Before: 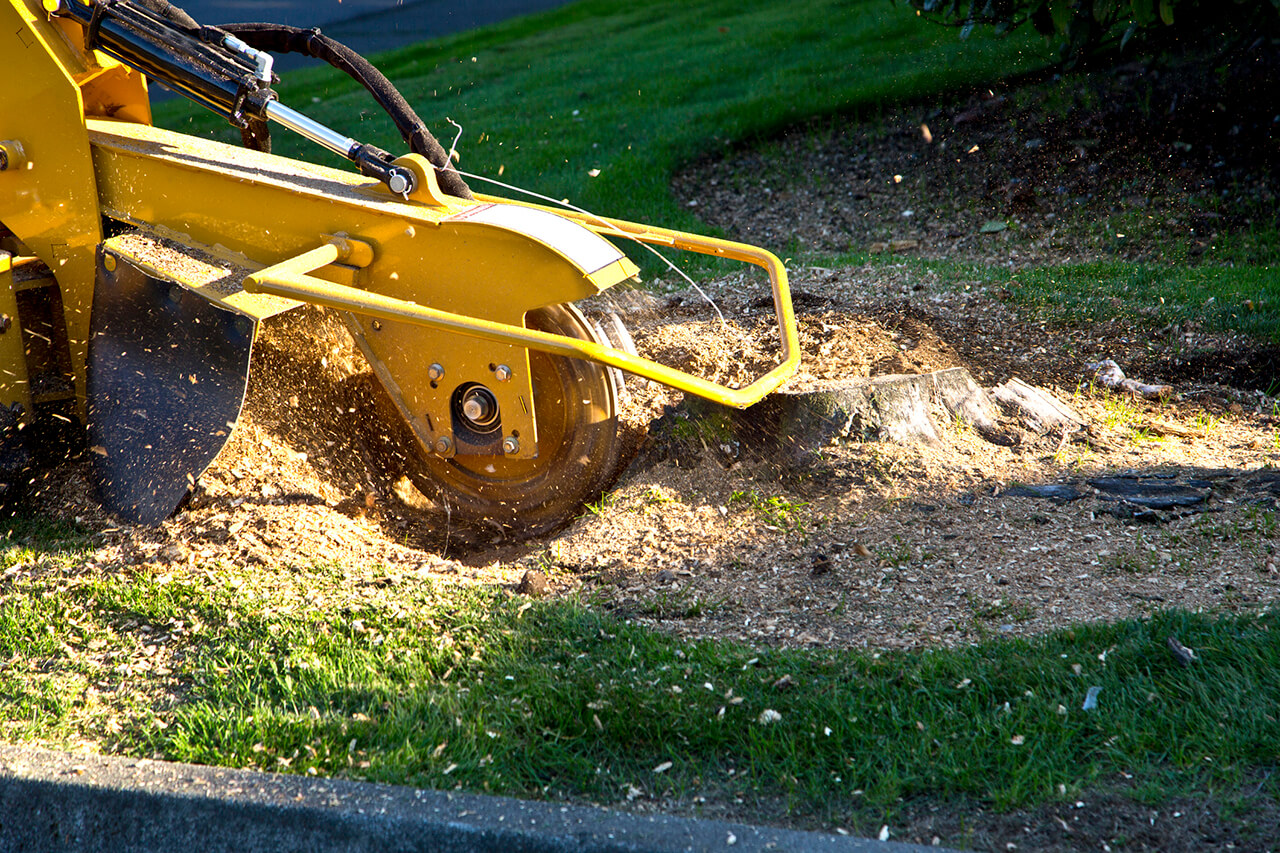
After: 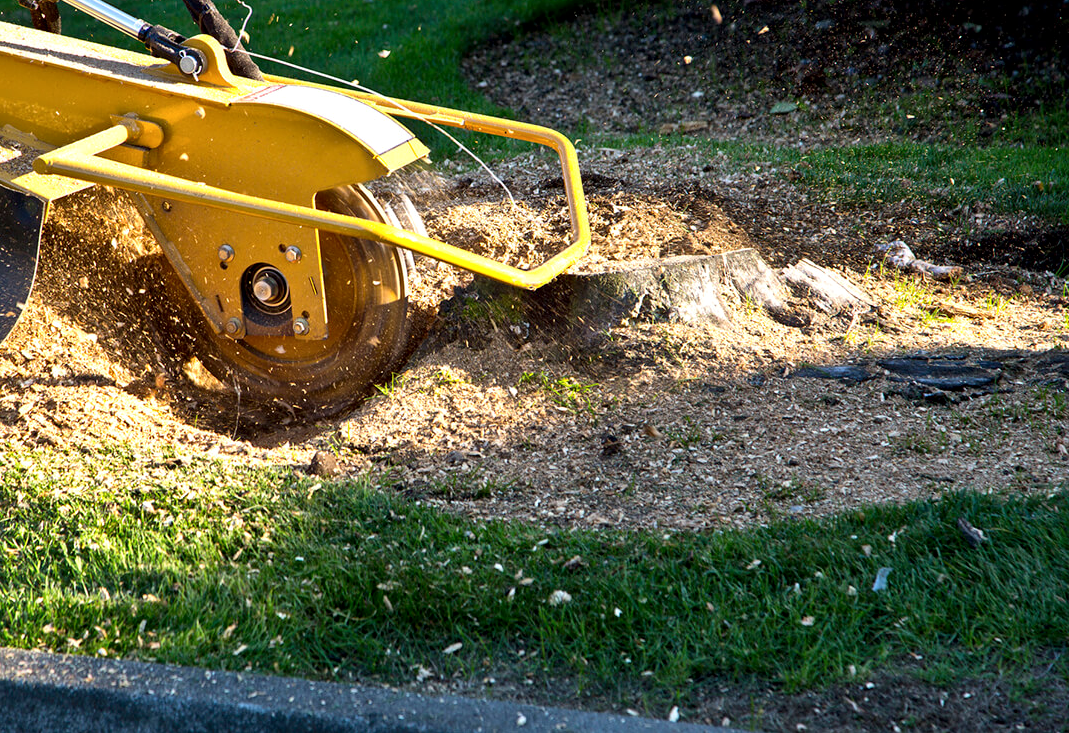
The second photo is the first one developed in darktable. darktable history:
local contrast: mode bilateral grid, contrast 20, coarseness 49, detail 130%, midtone range 0.2
crop: left 16.437%, top 14.047%
